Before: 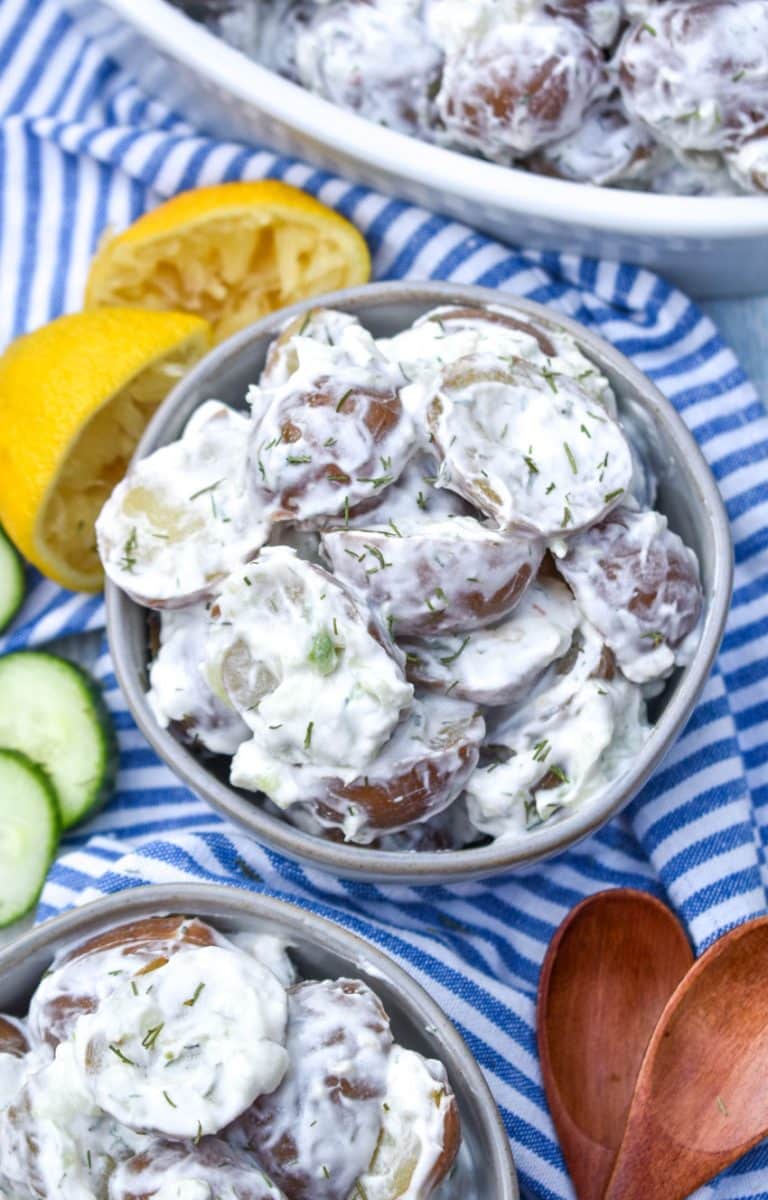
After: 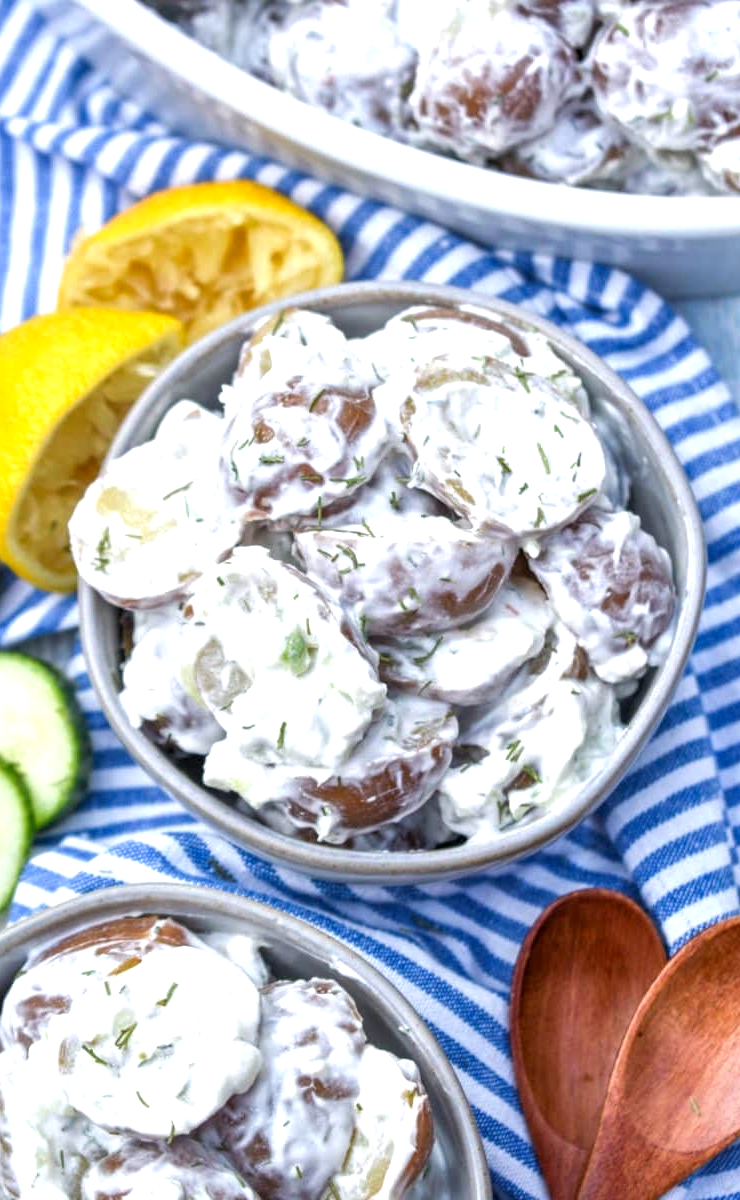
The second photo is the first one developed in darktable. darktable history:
shadows and highlights: shadows 25.45, highlights -23.23
tone equalizer: -8 EV -0.434 EV, -7 EV -0.368 EV, -6 EV -0.343 EV, -5 EV -0.193 EV, -3 EV 0.235 EV, -2 EV 0.341 EV, -1 EV 0.394 EV, +0 EV 0.444 EV
crop and rotate: left 3.539%
local contrast: highlights 100%, shadows 102%, detail 119%, midtone range 0.2
